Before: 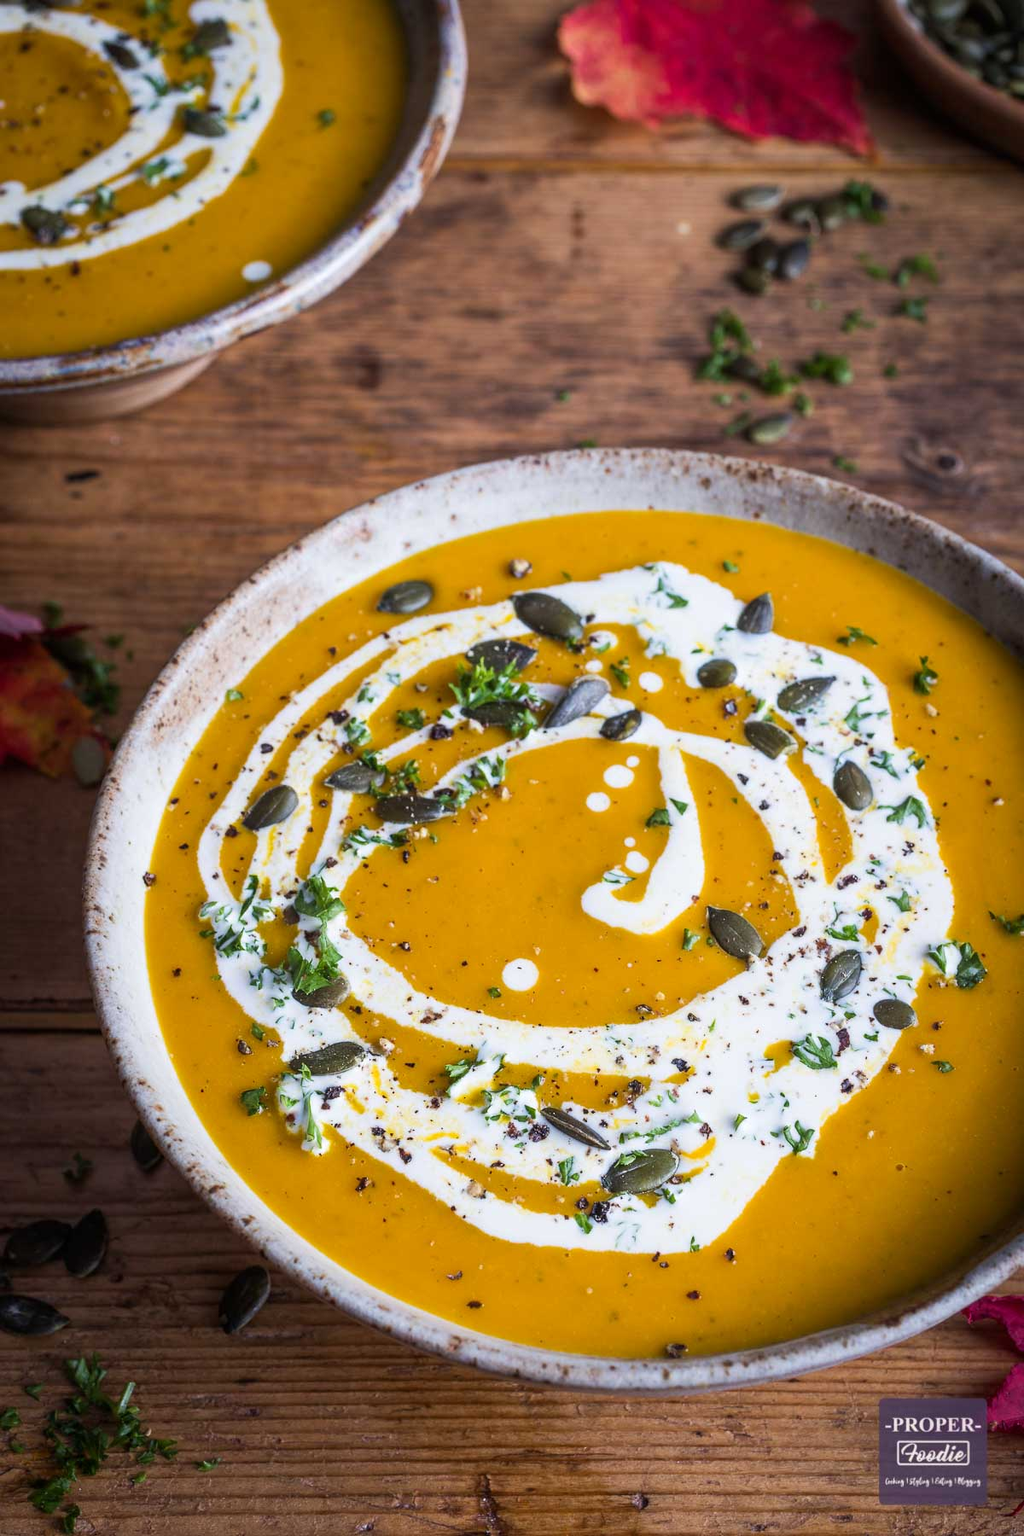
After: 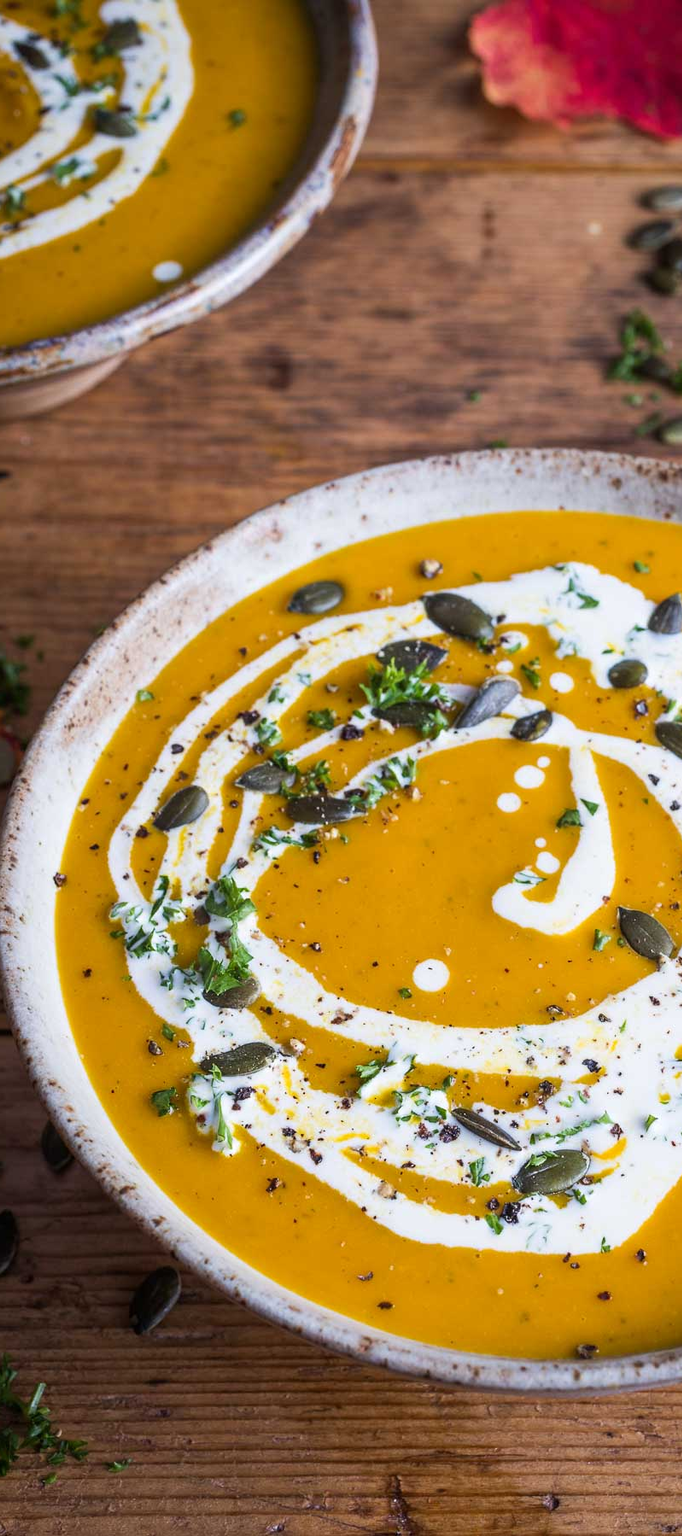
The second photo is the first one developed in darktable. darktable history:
crop and rotate: left 8.786%, right 24.548%
